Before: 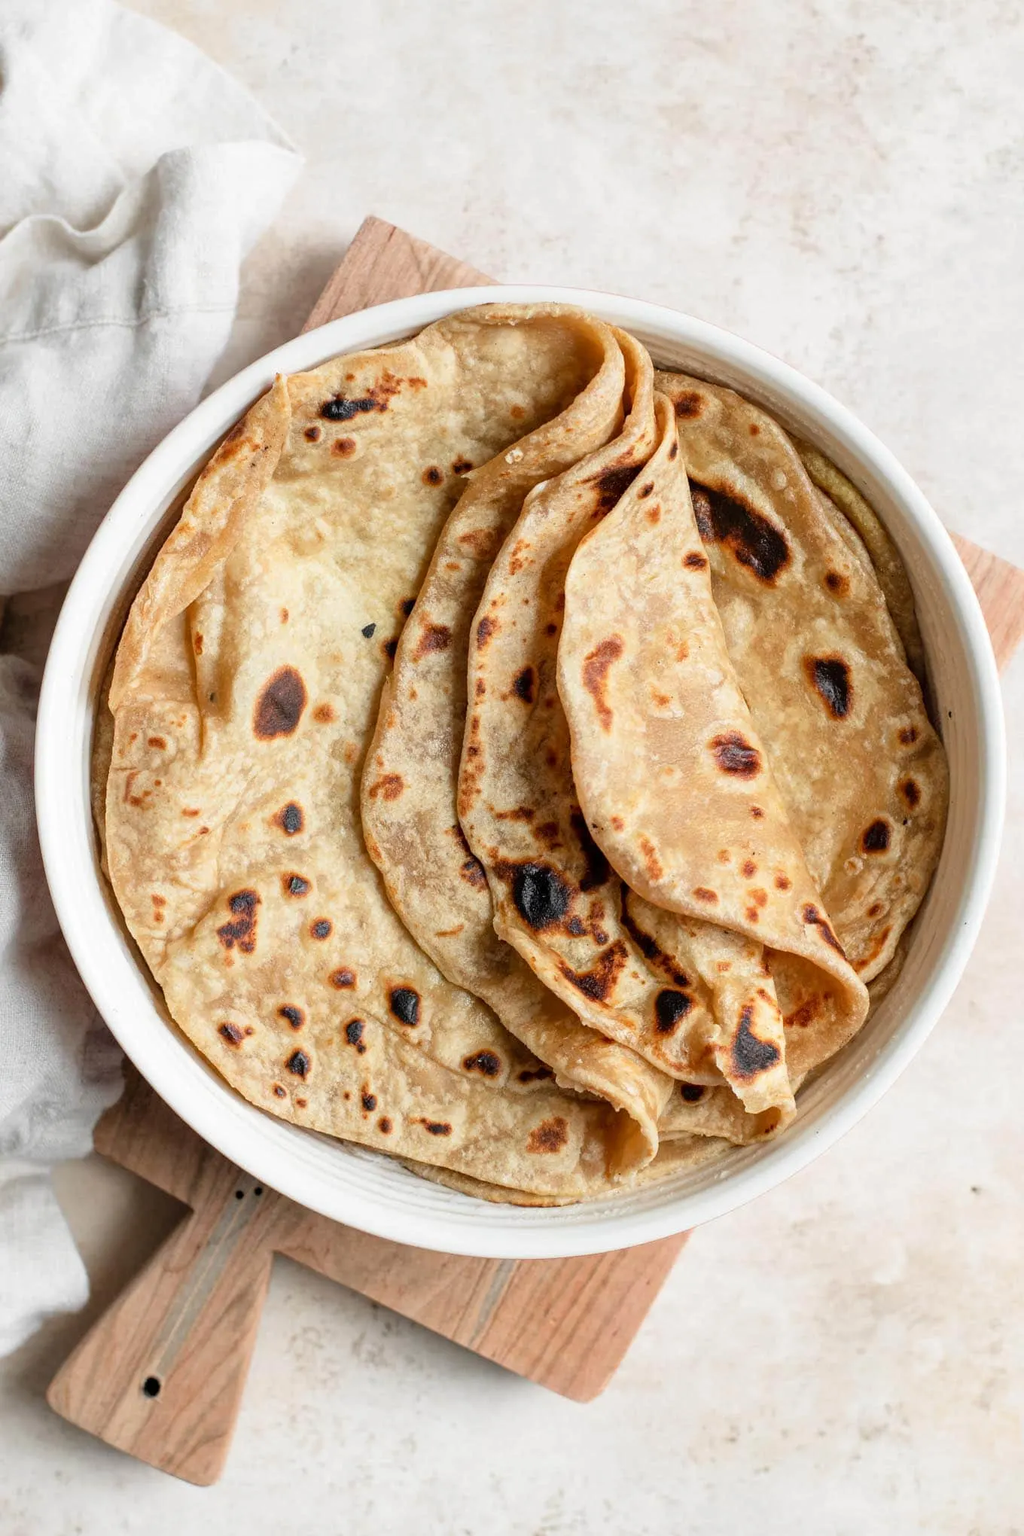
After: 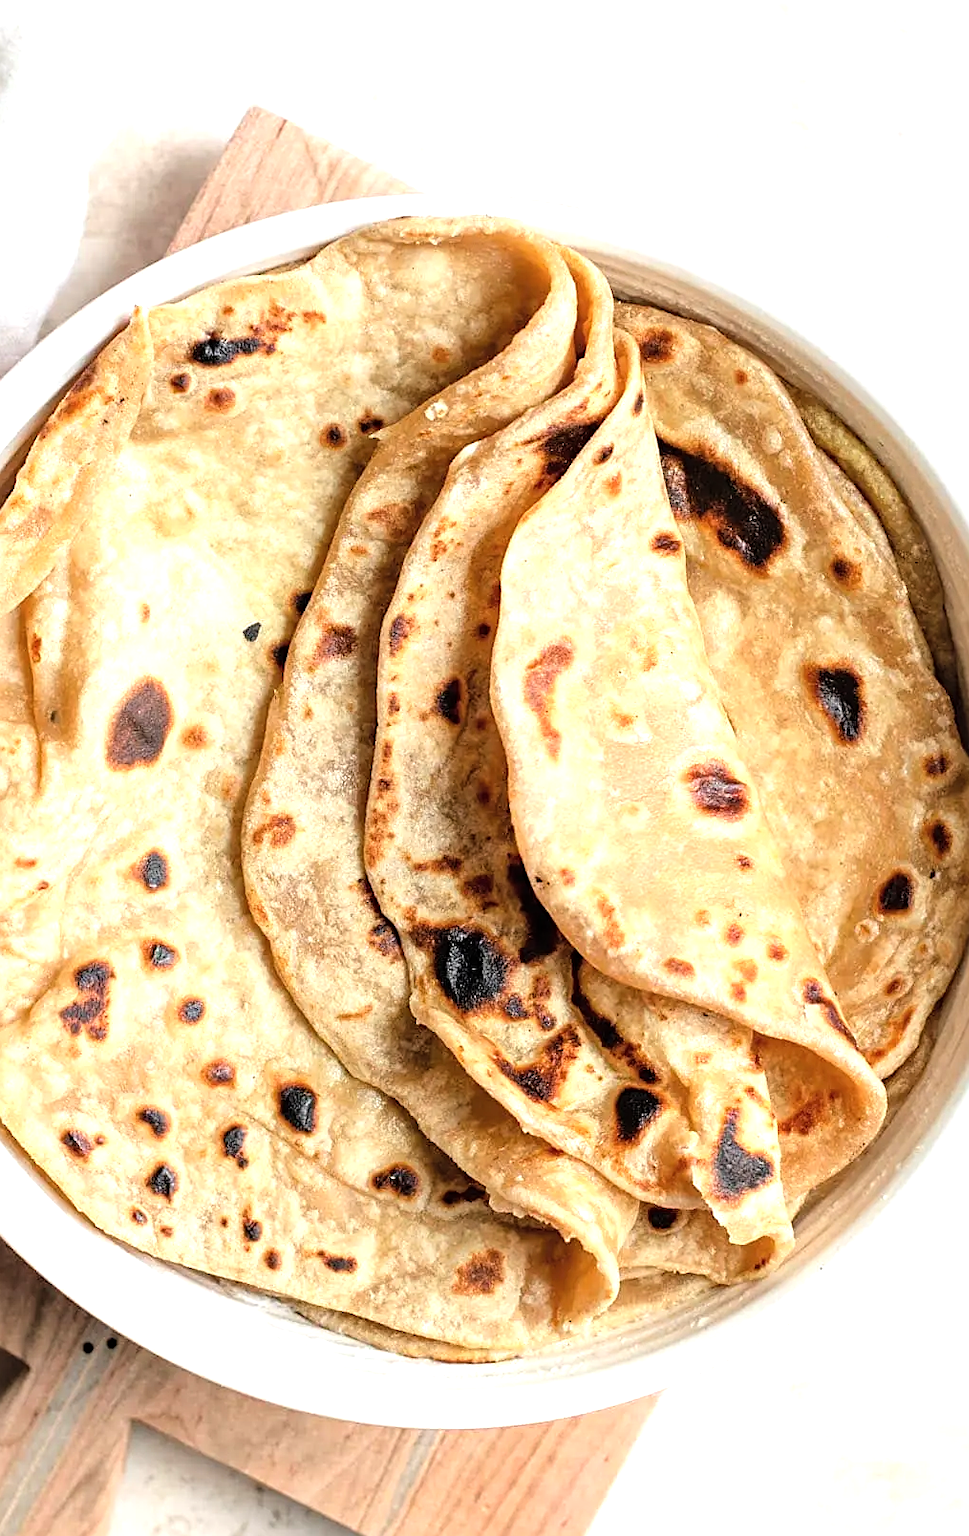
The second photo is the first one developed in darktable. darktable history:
crop: left 16.69%, top 8.644%, right 8.632%, bottom 12.531%
exposure: black level correction 0, exposure 0 EV, compensate exposure bias true, compensate highlight preservation false
contrast brightness saturation: contrast 0.053, brightness 0.064, saturation 0.007
tone equalizer: -8 EV -0.756 EV, -7 EV -0.732 EV, -6 EV -0.576 EV, -5 EV -0.414 EV, -3 EV 0.404 EV, -2 EV 0.6 EV, -1 EV 0.69 EV, +0 EV 0.763 EV, mask exposure compensation -0.49 EV
sharpen: on, module defaults
